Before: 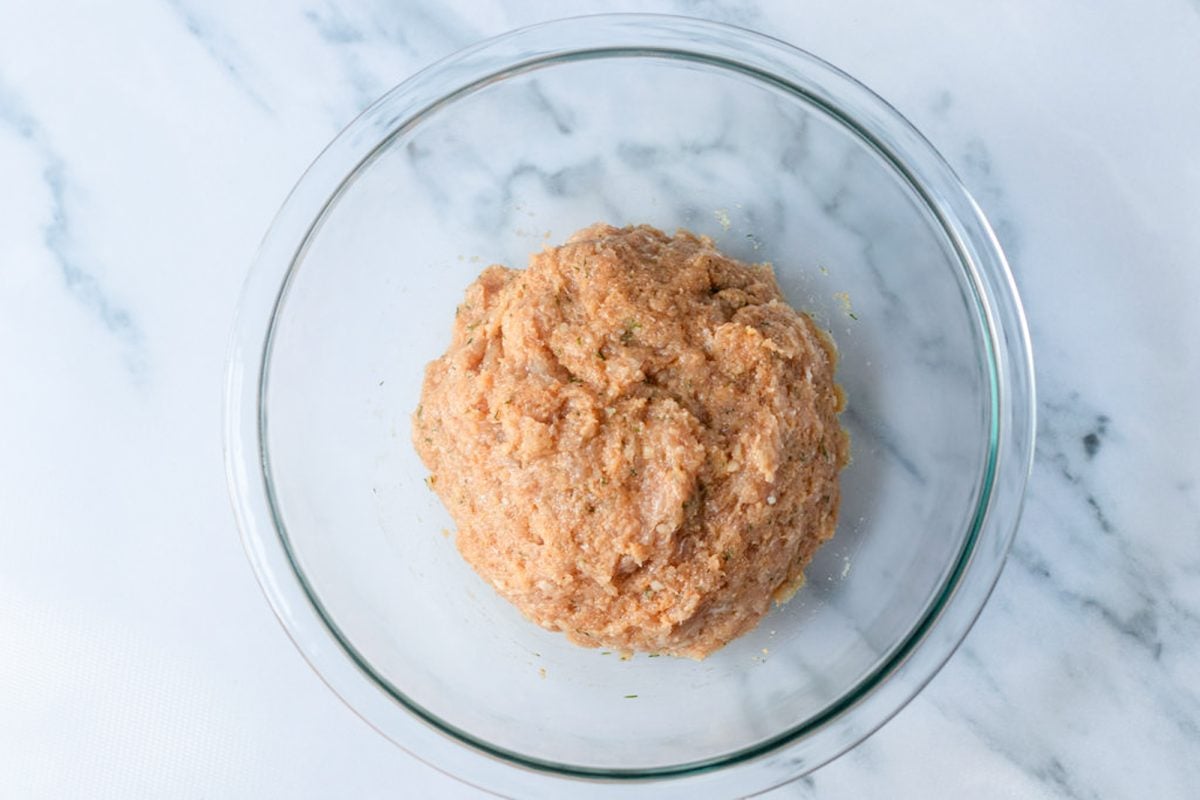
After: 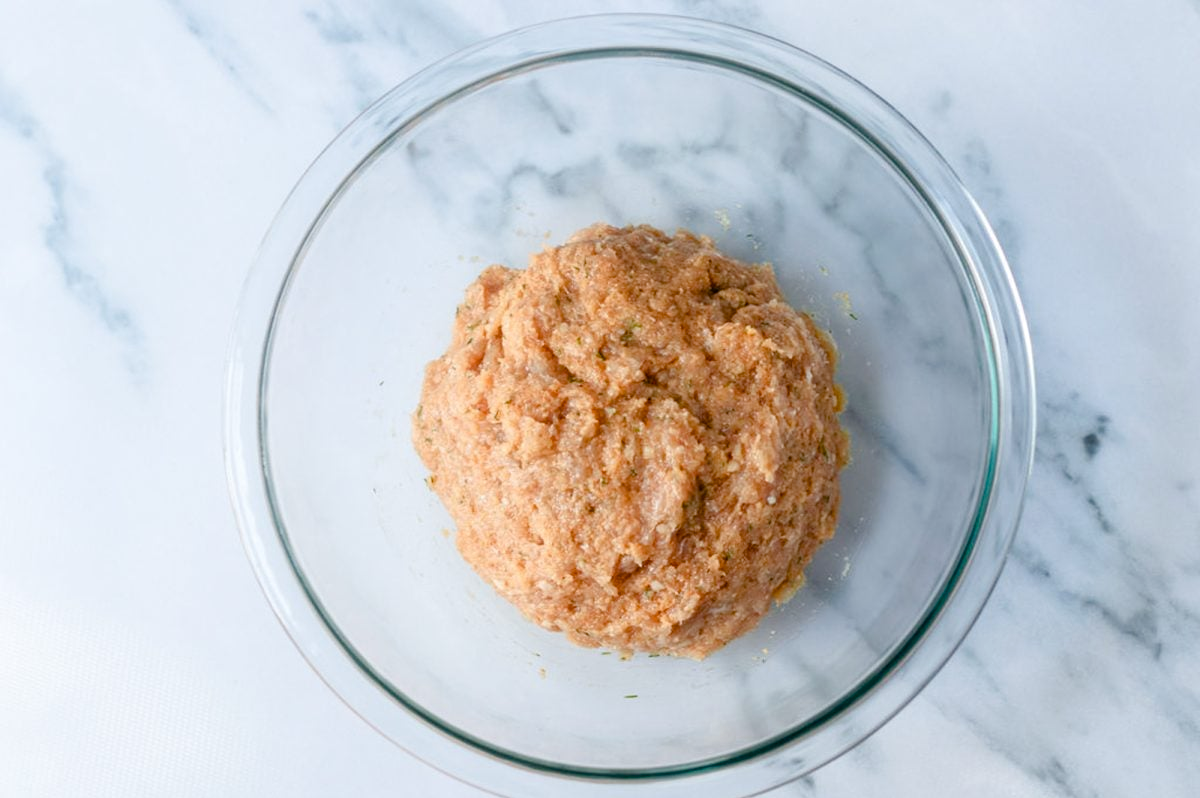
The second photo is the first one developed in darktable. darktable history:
crop: top 0.05%, bottom 0.098%
tone equalizer: -8 EV -1.84 EV, -7 EV -1.16 EV, -6 EV -1.62 EV, smoothing diameter 25%, edges refinement/feathering 10, preserve details guided filter
color balance rgb: perceptual saturation grading › global saturation 20%, perceptual saturation grading › highlights -25%, perceptual saturation grading › shadows 25%
